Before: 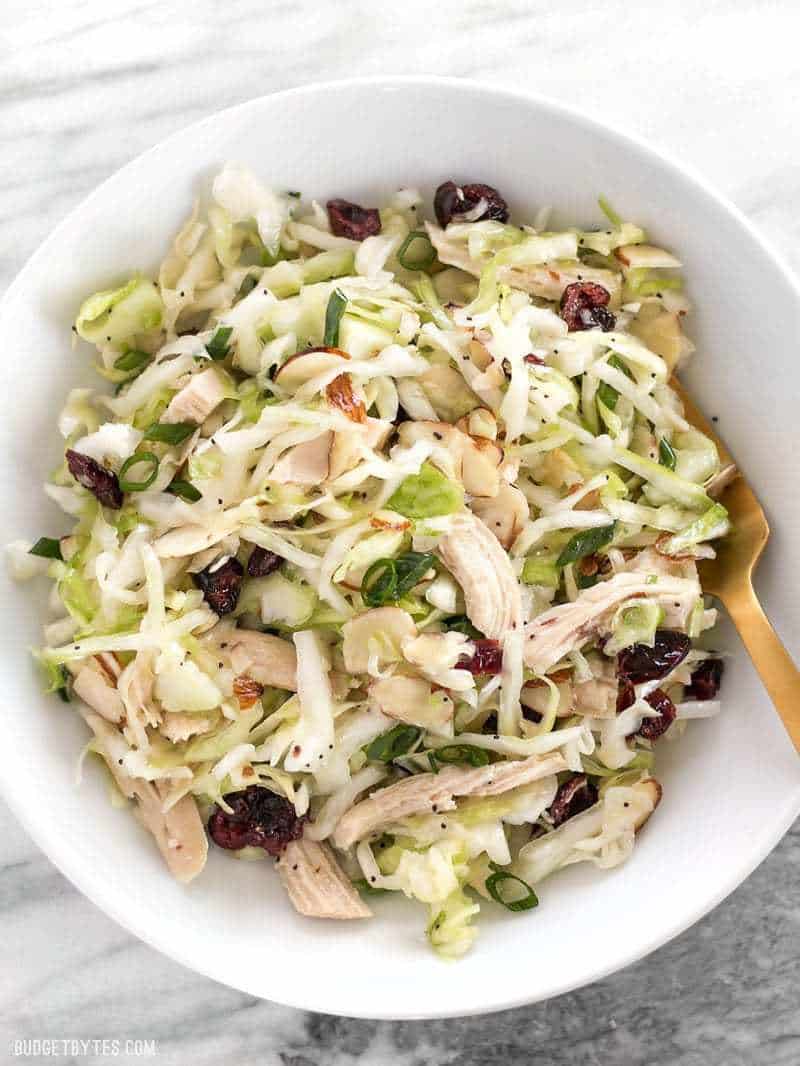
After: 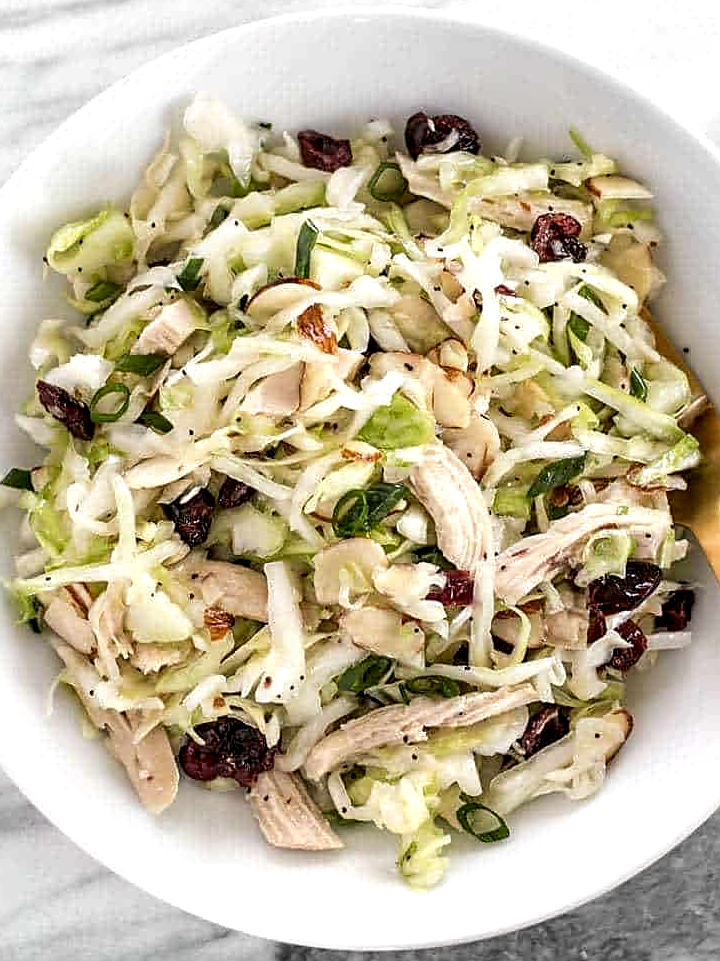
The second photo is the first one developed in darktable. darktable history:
sharpen: on, module defaults
local contrast: detail 135%, midtone range 0.746
crop: left 3.646%, top 6.506%, right 6.248%, bottom 3.275%
